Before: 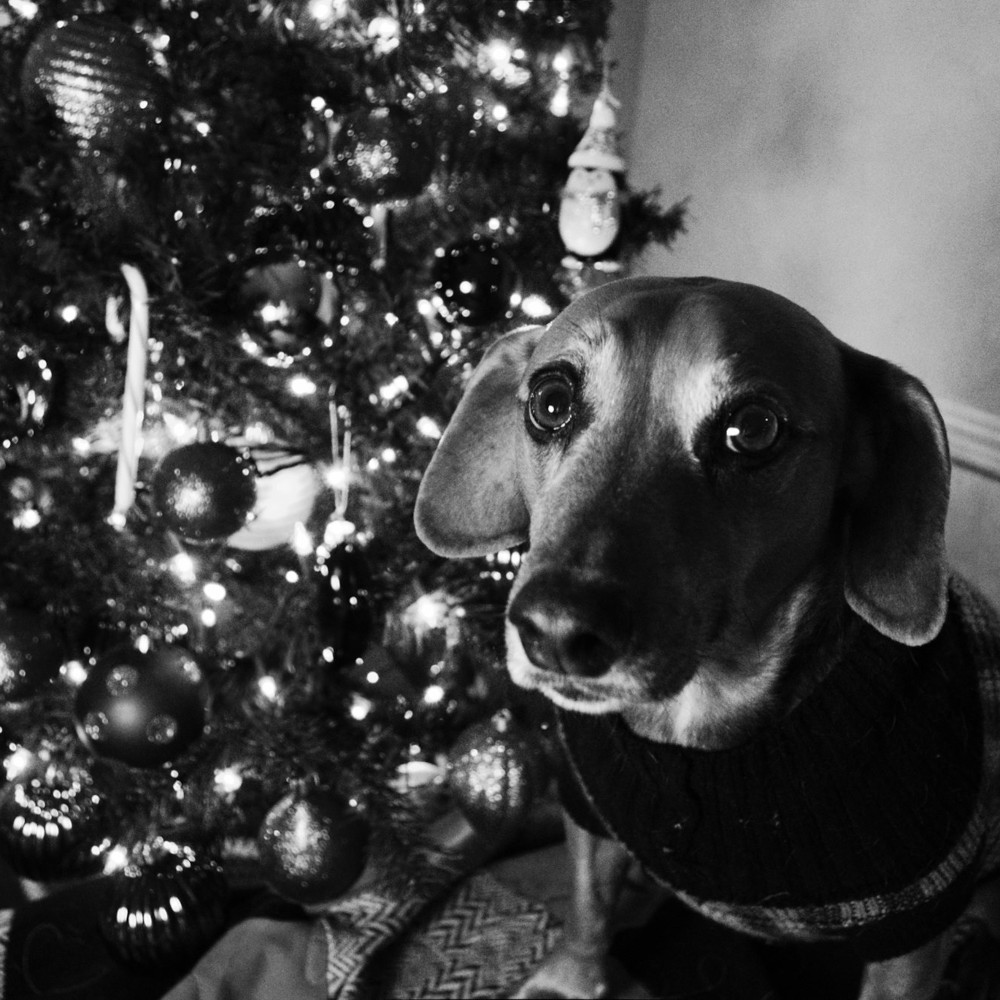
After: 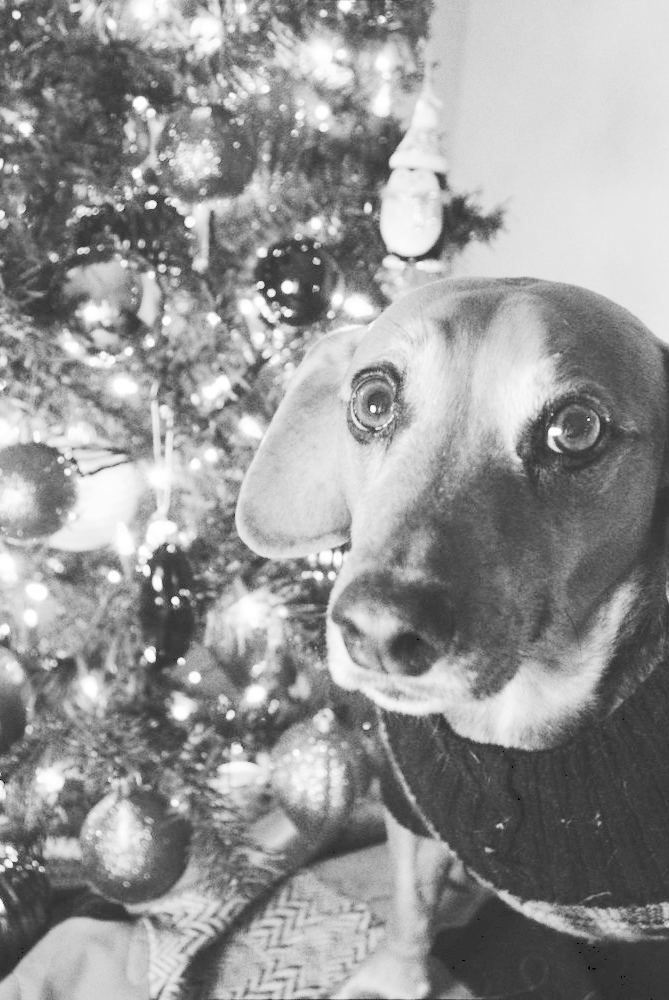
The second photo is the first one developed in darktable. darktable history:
crop and rotate: left 17.822%, right 15.269%
contrast brightness saturation: brightness 0.981
tone curve: curves: ch0 [(0, 0) (0.003, 0.19) (0.011, 0.192) (0.025, 0.192) (0.044, 0.194) (0.069, 0.196) (0.1, 0.197) (0.136, 0.198) (0.177, 0.216) (0.224, 0.236) (0.277, 0.269) (0.335, 0.331) (0.399, 0.418) (0.468, 0.515) (0.543, 0.621) (0.623, 0.725) (0.709, 0.804) (0.801, 0.859) (0.898, 0.913) (1, 1)], color space Lab, independent channels, preserve colors none
